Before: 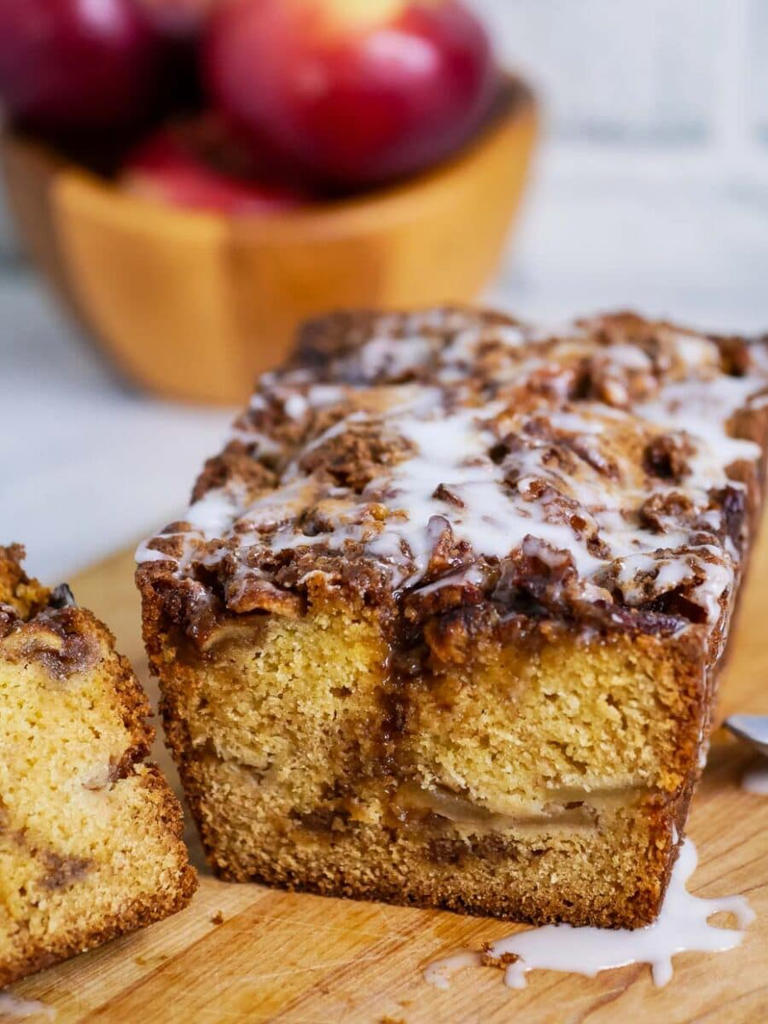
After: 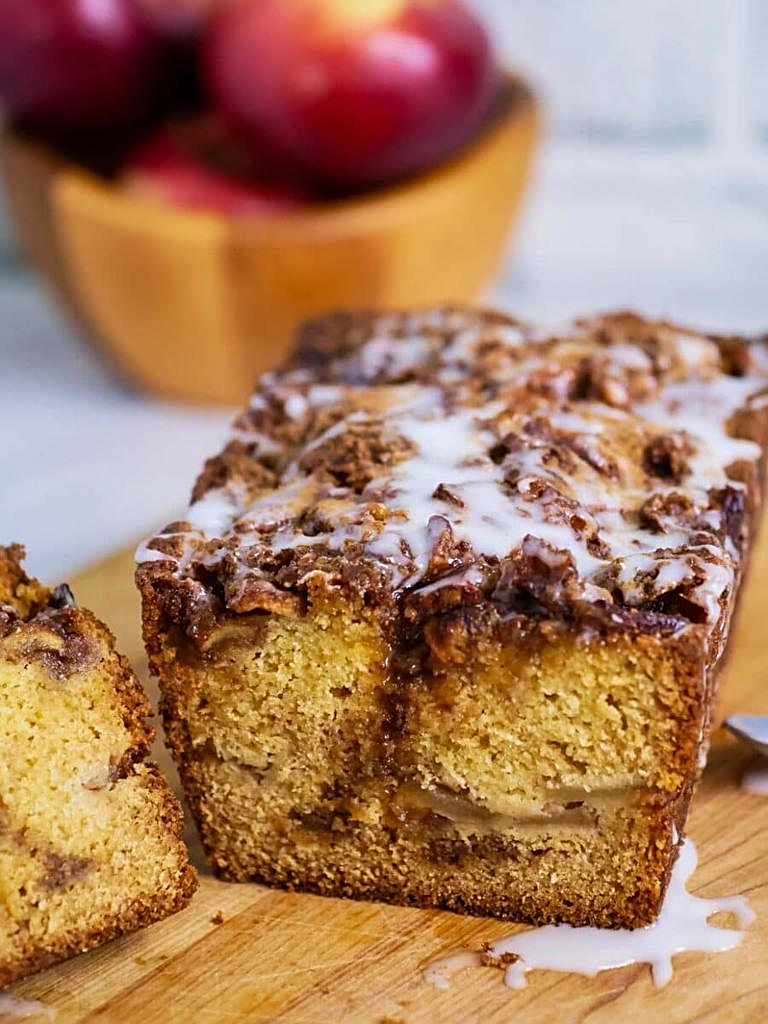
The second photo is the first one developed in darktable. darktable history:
sharpen: on, module defaults
velvia: strength 24.87%
